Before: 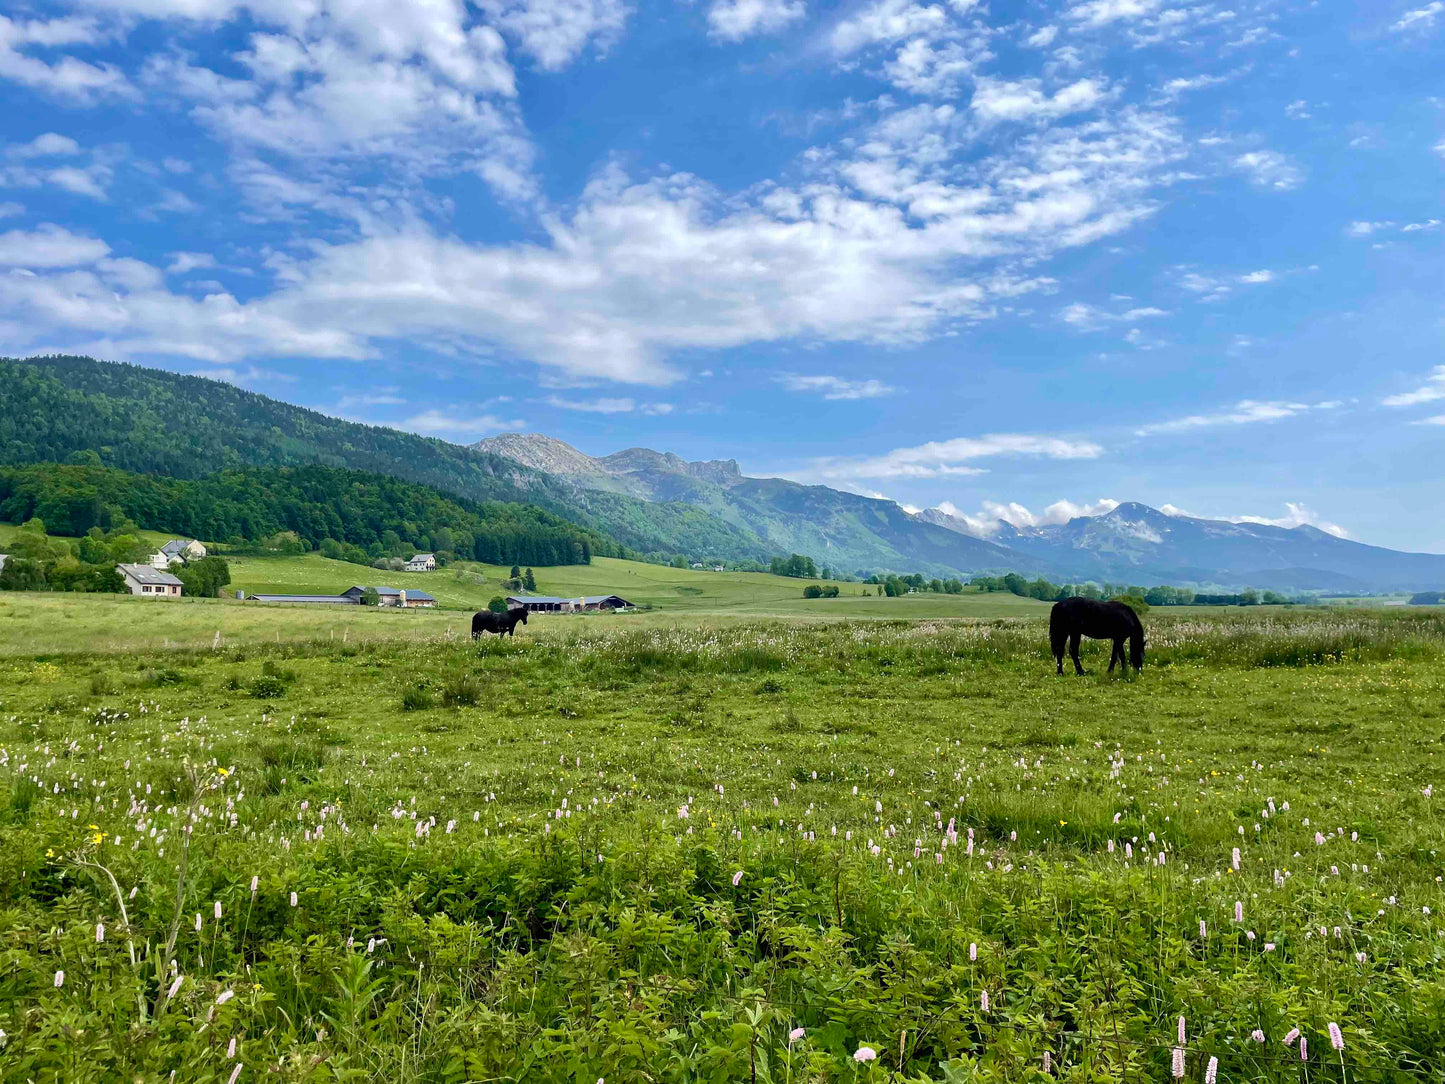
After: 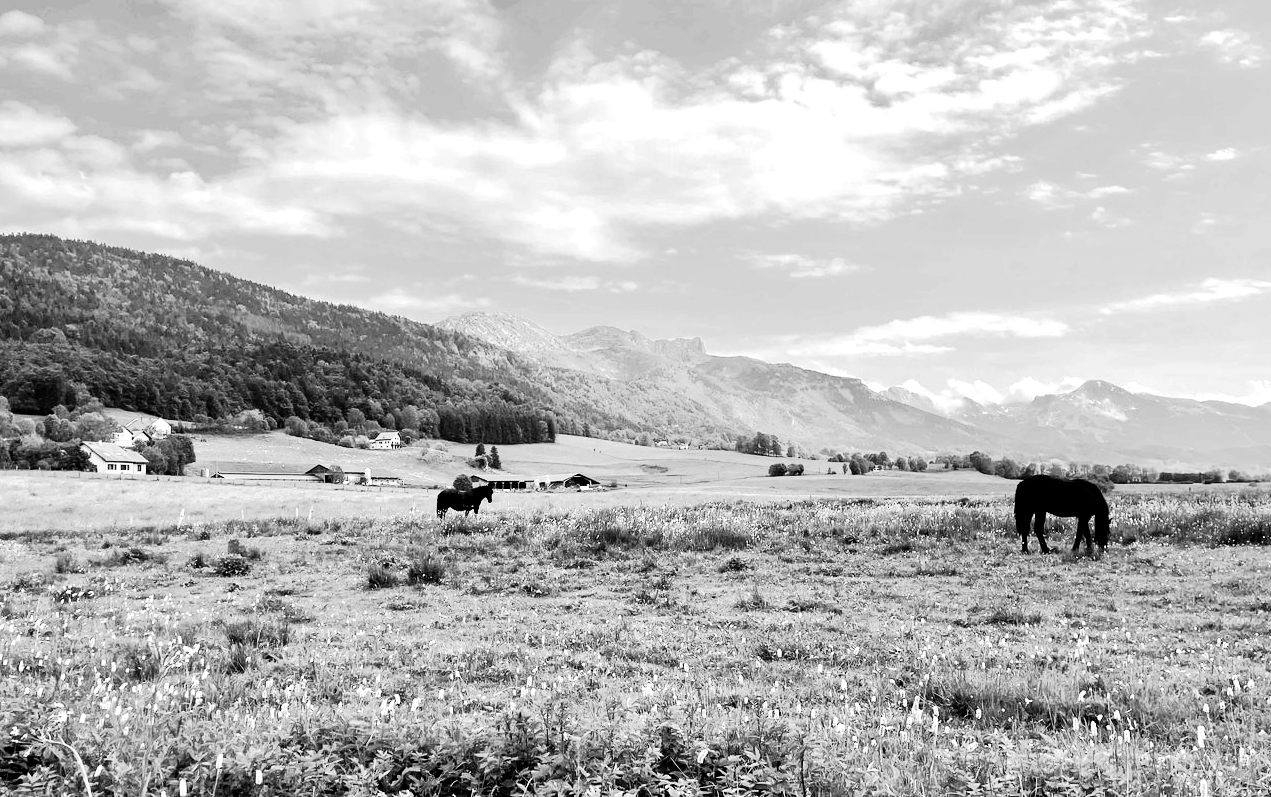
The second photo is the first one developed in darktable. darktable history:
contrast brightness saturation: contrast 0.1, brightness 0.02, saturation 0.02
exposure: exposure 0.766 EV, compensate highlight preservation false
crop and rotate: left 2.425%, top 11.305%, right 9.6%, bottom 15.08%
monochrome: a 32, b 64, size 2.3
tone curve: curves: ch0 [(0, 0) (0.003, 0.001) (0.011, 0.001) (0.025, 0.001) (0.044, 0.001) (0.069, 0.003) (0.1, 0.007) (0.136, 0.013) (0.177, 0.032) (0.224, 0.083) (0.277, 0.157) (0.335, 0.237) (0.399, 0.334) (0.468, 0.446) (0.543, 0.562) (0.623, 0.683) (0.709, 0.801) (0.801, 0.869) (0.898, 0.918) (1, 1)], preserve colors none
